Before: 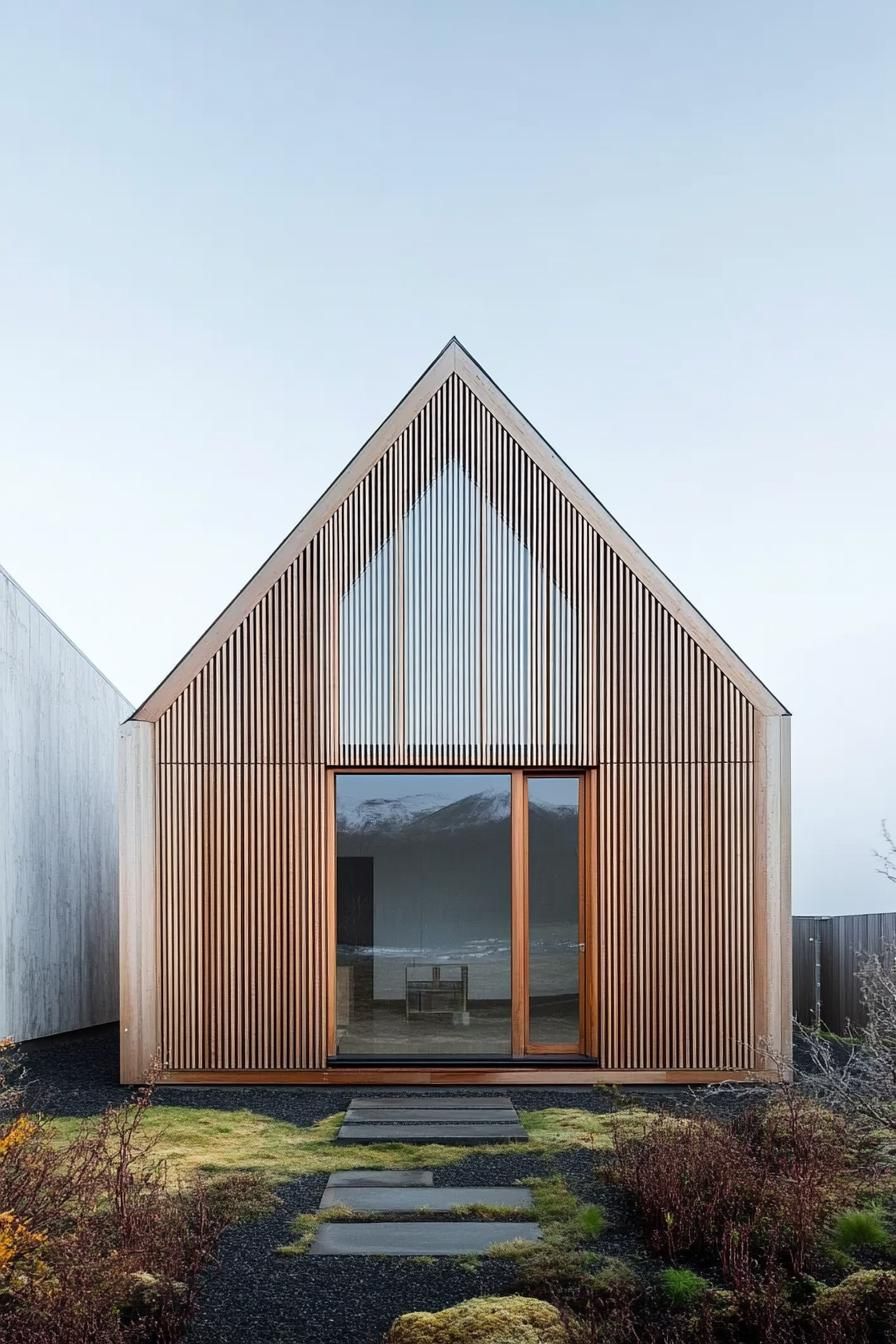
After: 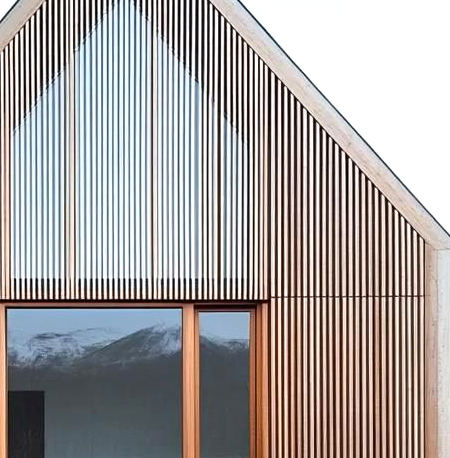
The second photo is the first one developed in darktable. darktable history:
exposure: exposure 0.378 EV, compensate highlight preservation false
crop: left 36.788%, top 34.743%, right 12.911%, bottom 31.157%
